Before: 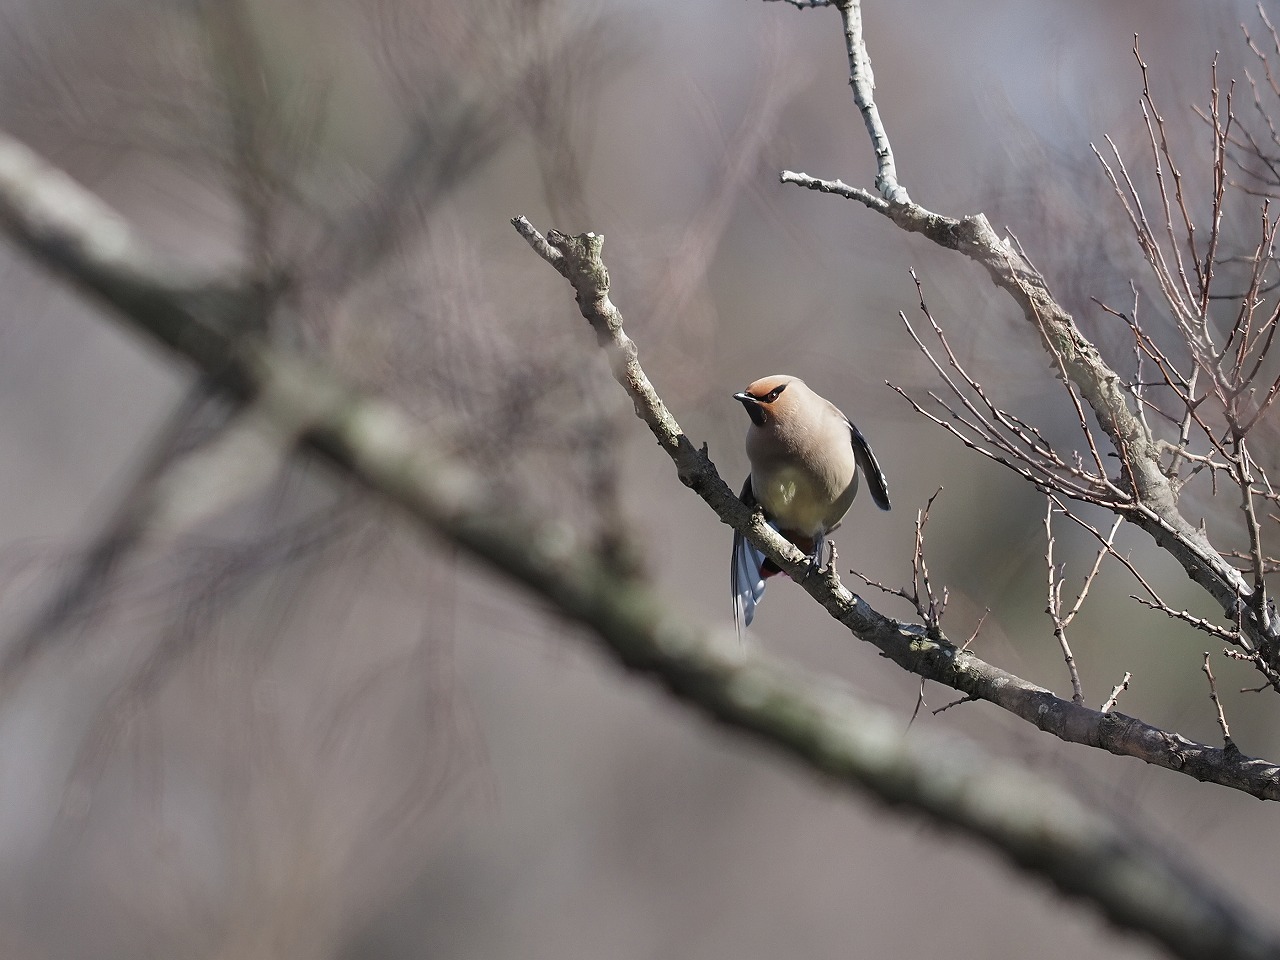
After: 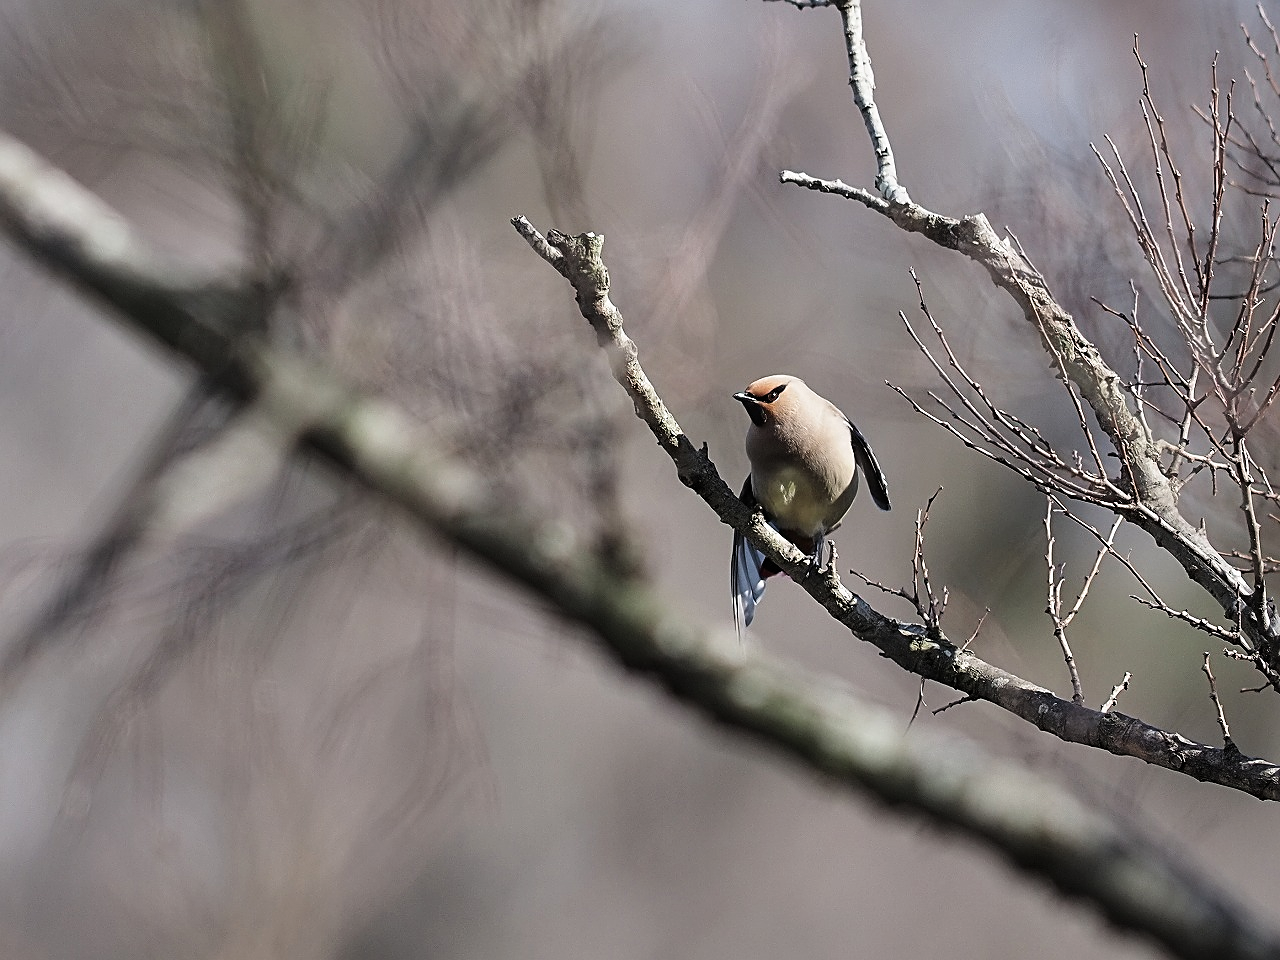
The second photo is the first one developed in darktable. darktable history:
color balance rgb: power › hue 310.41°, perceptual saturation grading › global saturation 0.043%, global vibrance 10.005%
shadows and highlights: radius 172.43, shadows 26.05, white point adjustment 3.27, highlights -68.9, soften with gaussian
sharpen: on, module defaults
filmic rgb: black relative exposure -8.1 EV, white relative exposure 3 EV, hardness 5.36, contrast 1.245, contrast in shadows safe
